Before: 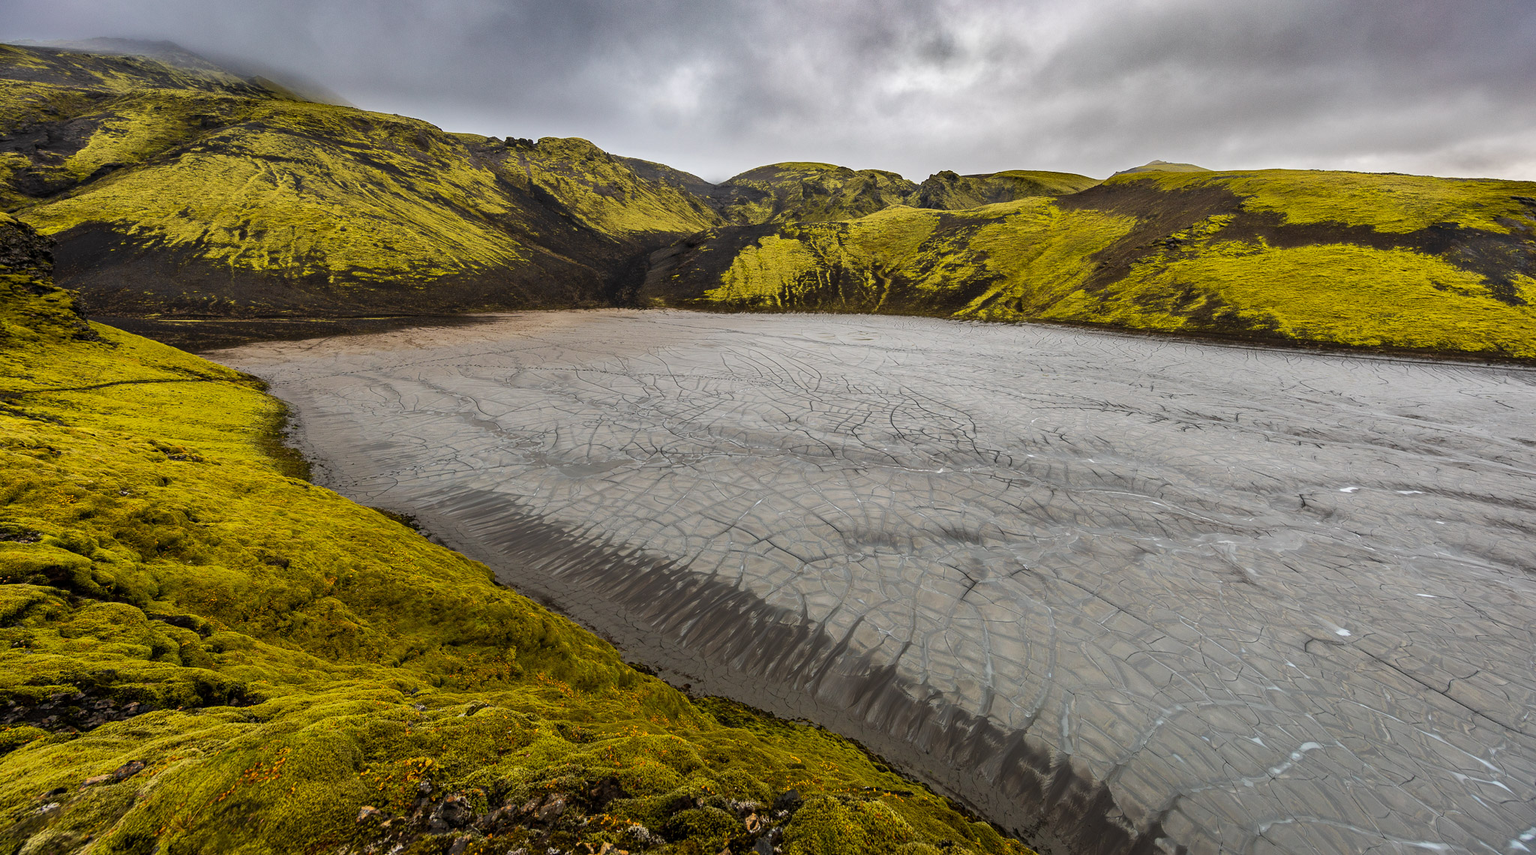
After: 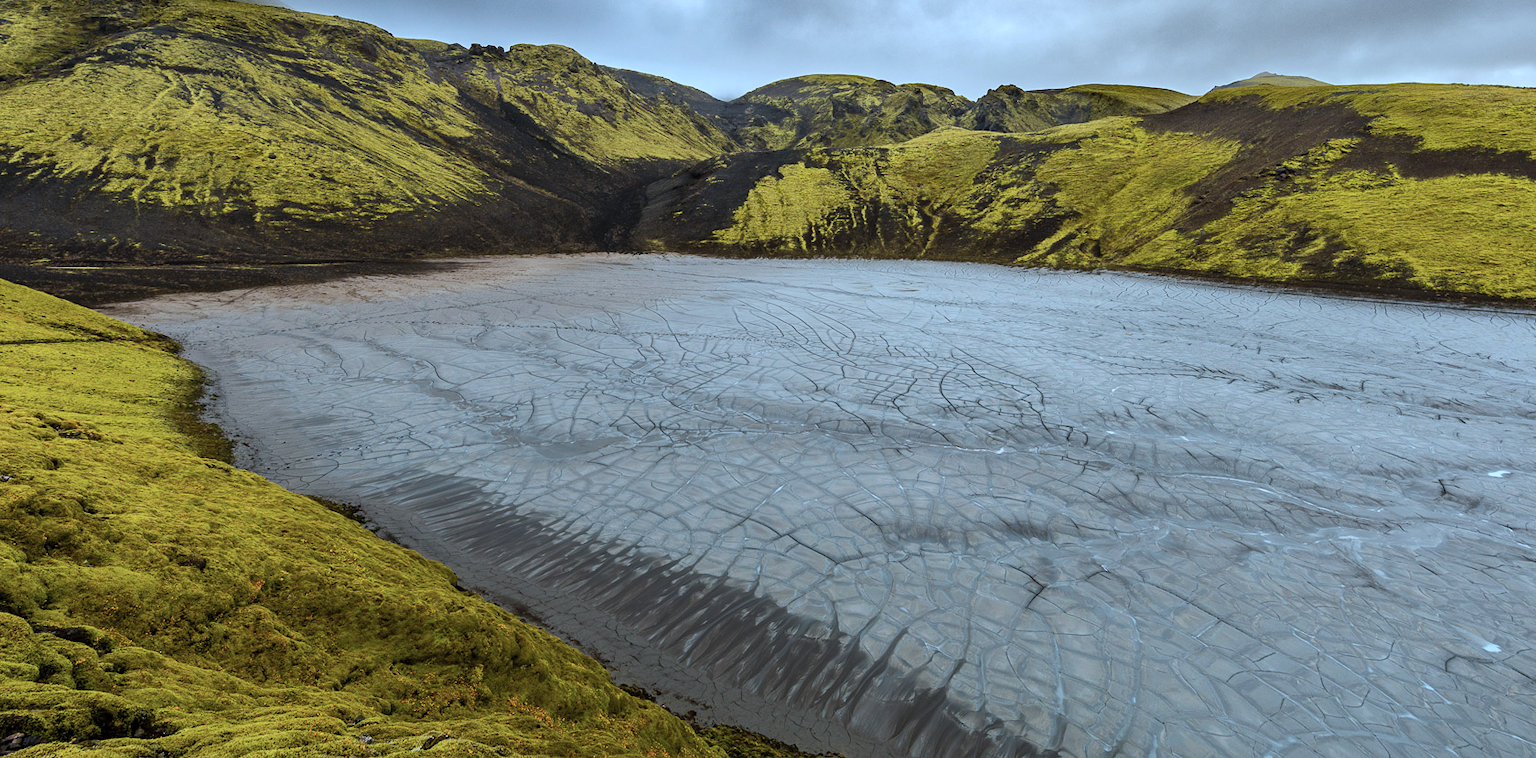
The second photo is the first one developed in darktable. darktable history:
crop: left 7.851%, top 11.872%, right 10.126%, bottom 15.386%
color correction: highlights a* -8.78, highlights b* -23.22
